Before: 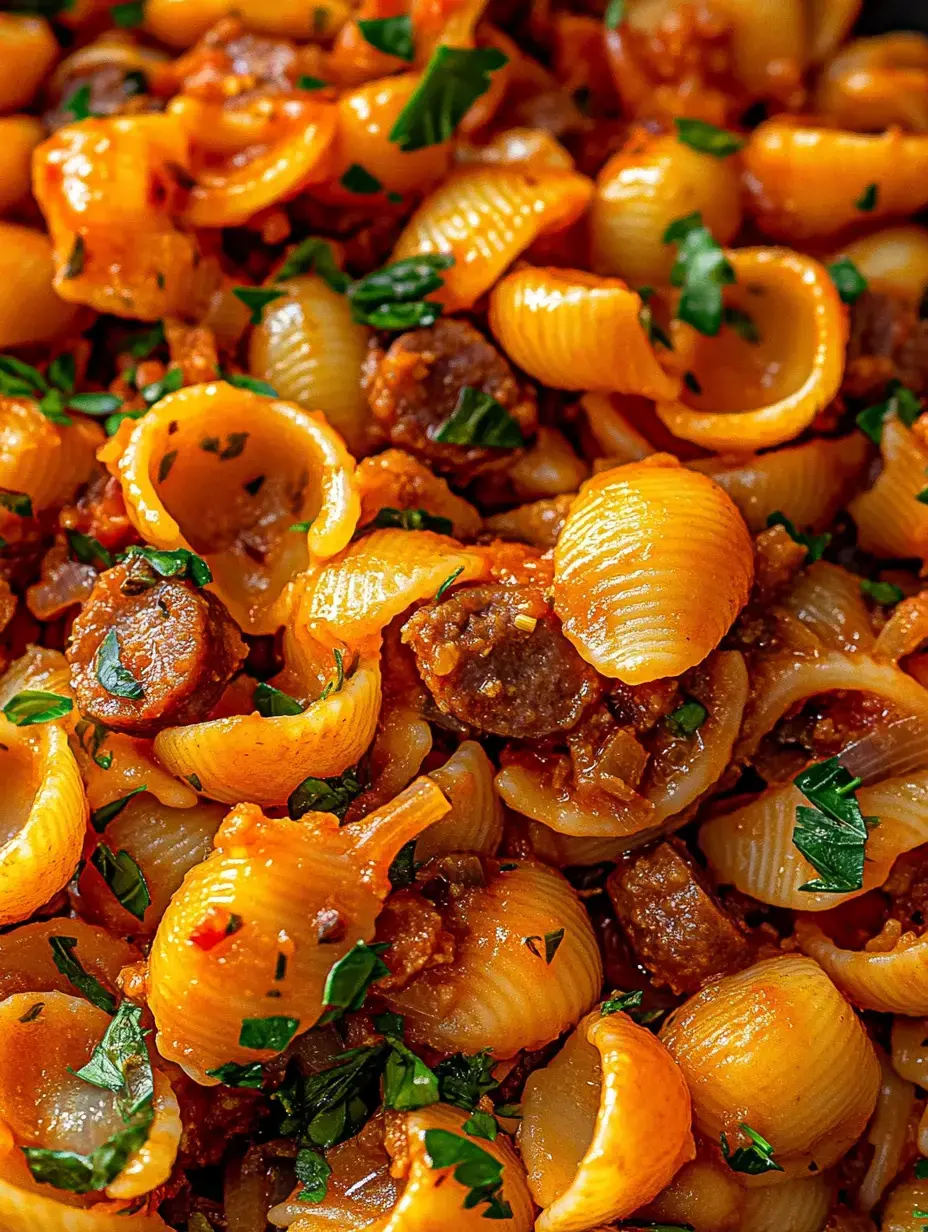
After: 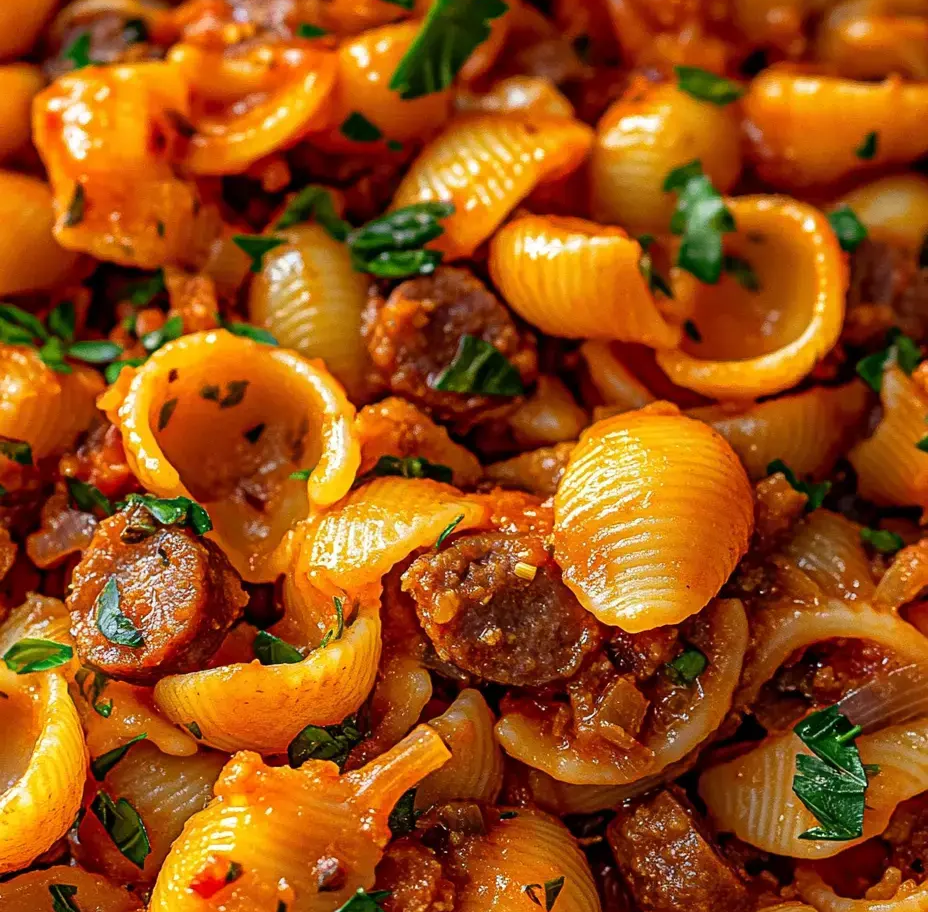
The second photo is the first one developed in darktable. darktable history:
crop: top 4.302%, bottom 21.612%
